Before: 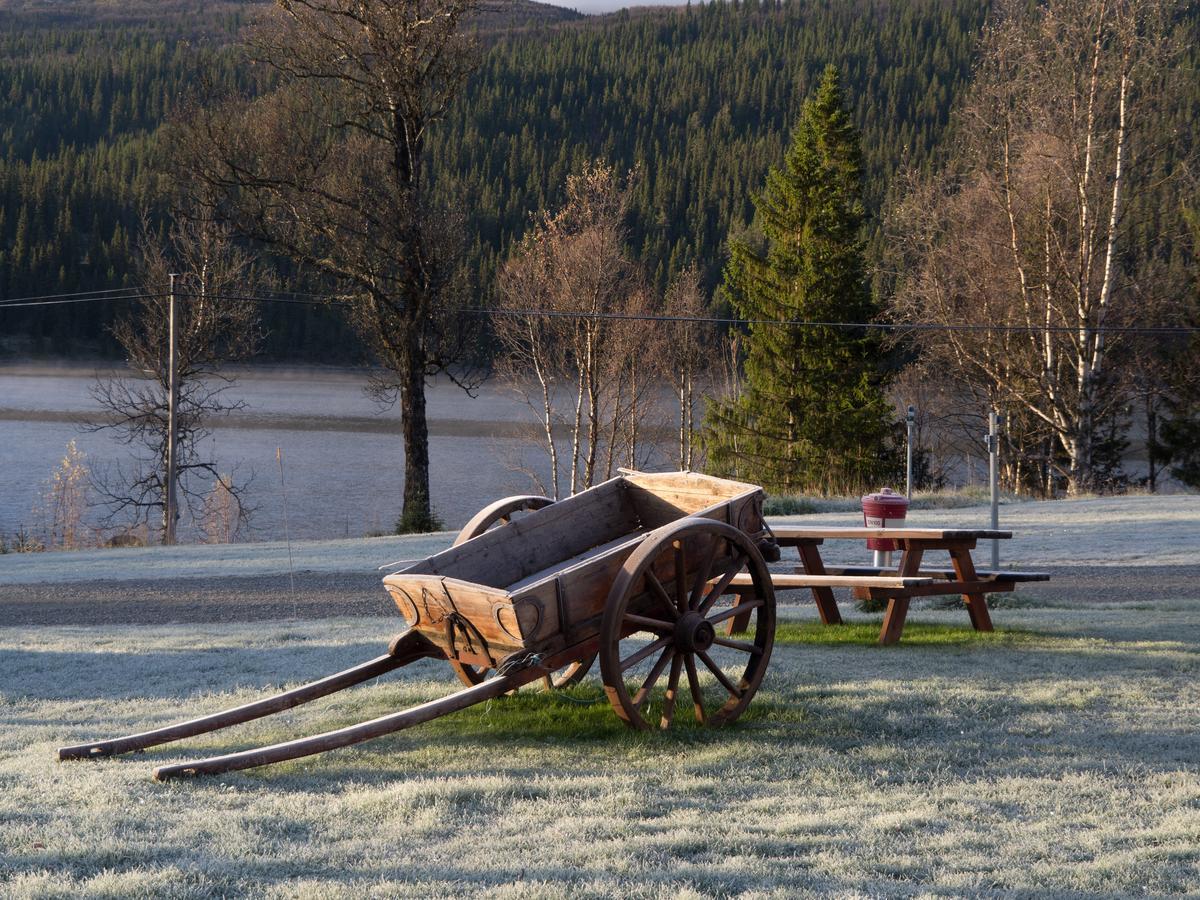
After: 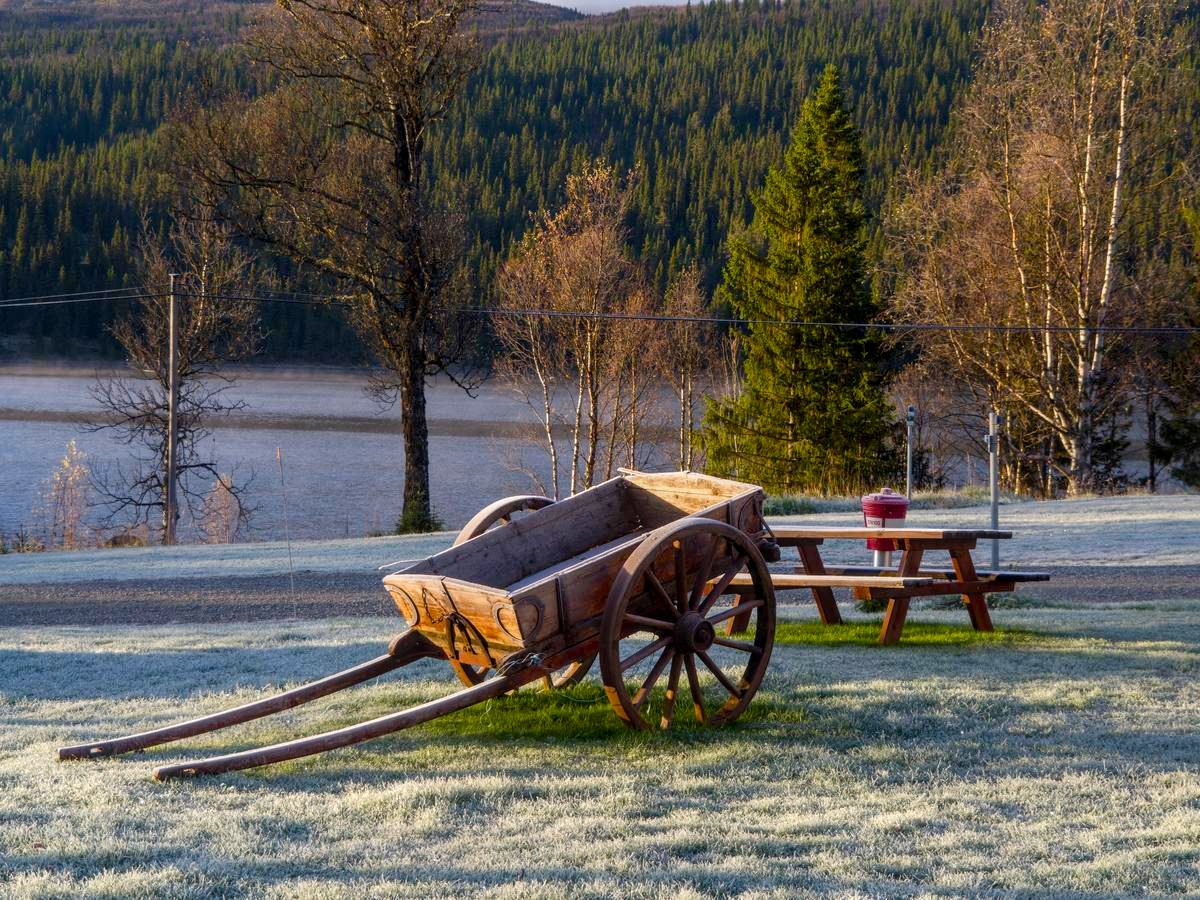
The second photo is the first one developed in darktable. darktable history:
local contrast: highlights 0%, shadows 0%, detail 133%
color balance rgb: perceptual saturation grading › global saturation 45%, perceptual saturation grading › highlights -25%, perceptual saturation grading › shadows 50%, perceptual brilliance grading › global brilliance 3%, global vibrance 3%
